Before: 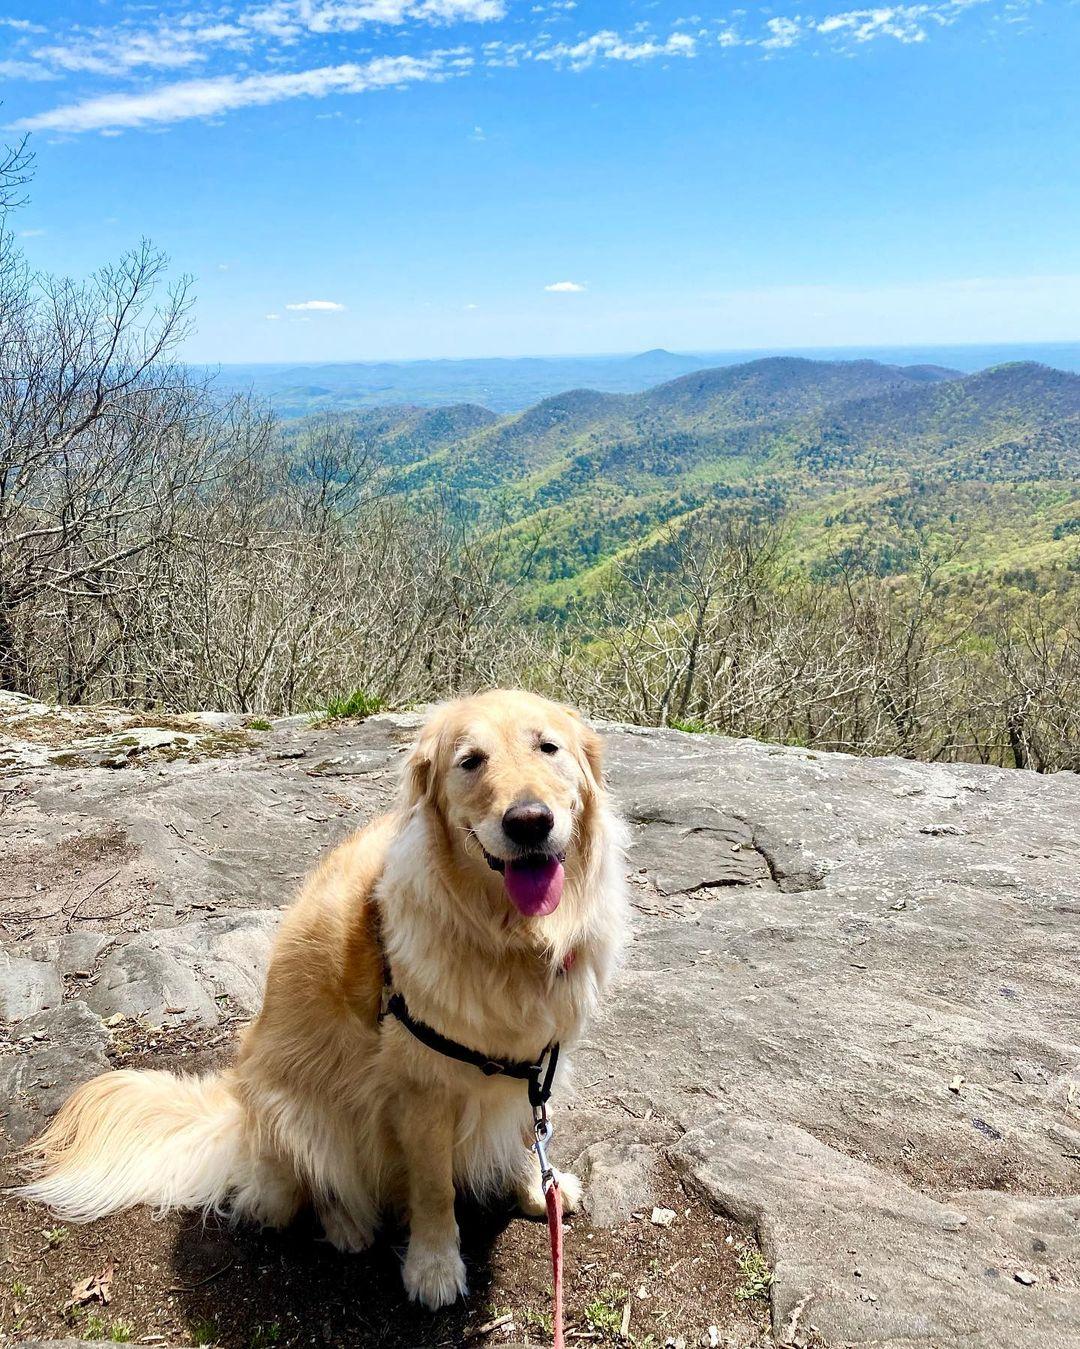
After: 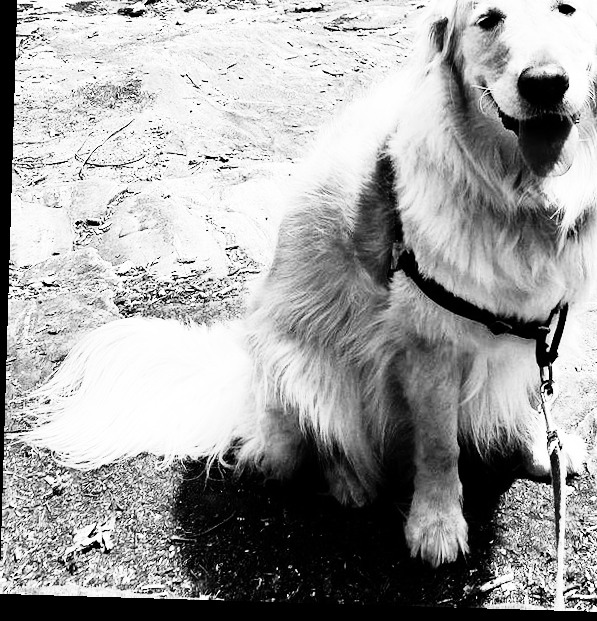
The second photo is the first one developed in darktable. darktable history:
monochrome: a 2.21, b -1.33, size 2.2
crop and rotate: top 54.778%, right 46.61%, bottom 0.159%
rotate and perspective: rotation 1.72°, automatic cropping off
rgb curve: curves: ch0 [(0, 0) (0.21, 0.15) (0.24, 0.21) (0.5, 0.75) (0.75, 0.96) (0.89, 0.99) (1, 1)]; ch1 [(0, 0.02) (0.21, 0.13) (0.25, 0.2) (0.5, 0.67) (0.75, 0.9) (0.89, 0.97) (1, 1)]; ch2 [(0, 0.02) (0.21, 0.13) (0.25, 0.2) (0.5, 0.67) (0.75, 0.9) (0.89, 0.97) (1, 1)], compensate middle gray true
color calibration: illuminant as shot in camera, x 0.358, y 0.373, temperature 4628.91 K
